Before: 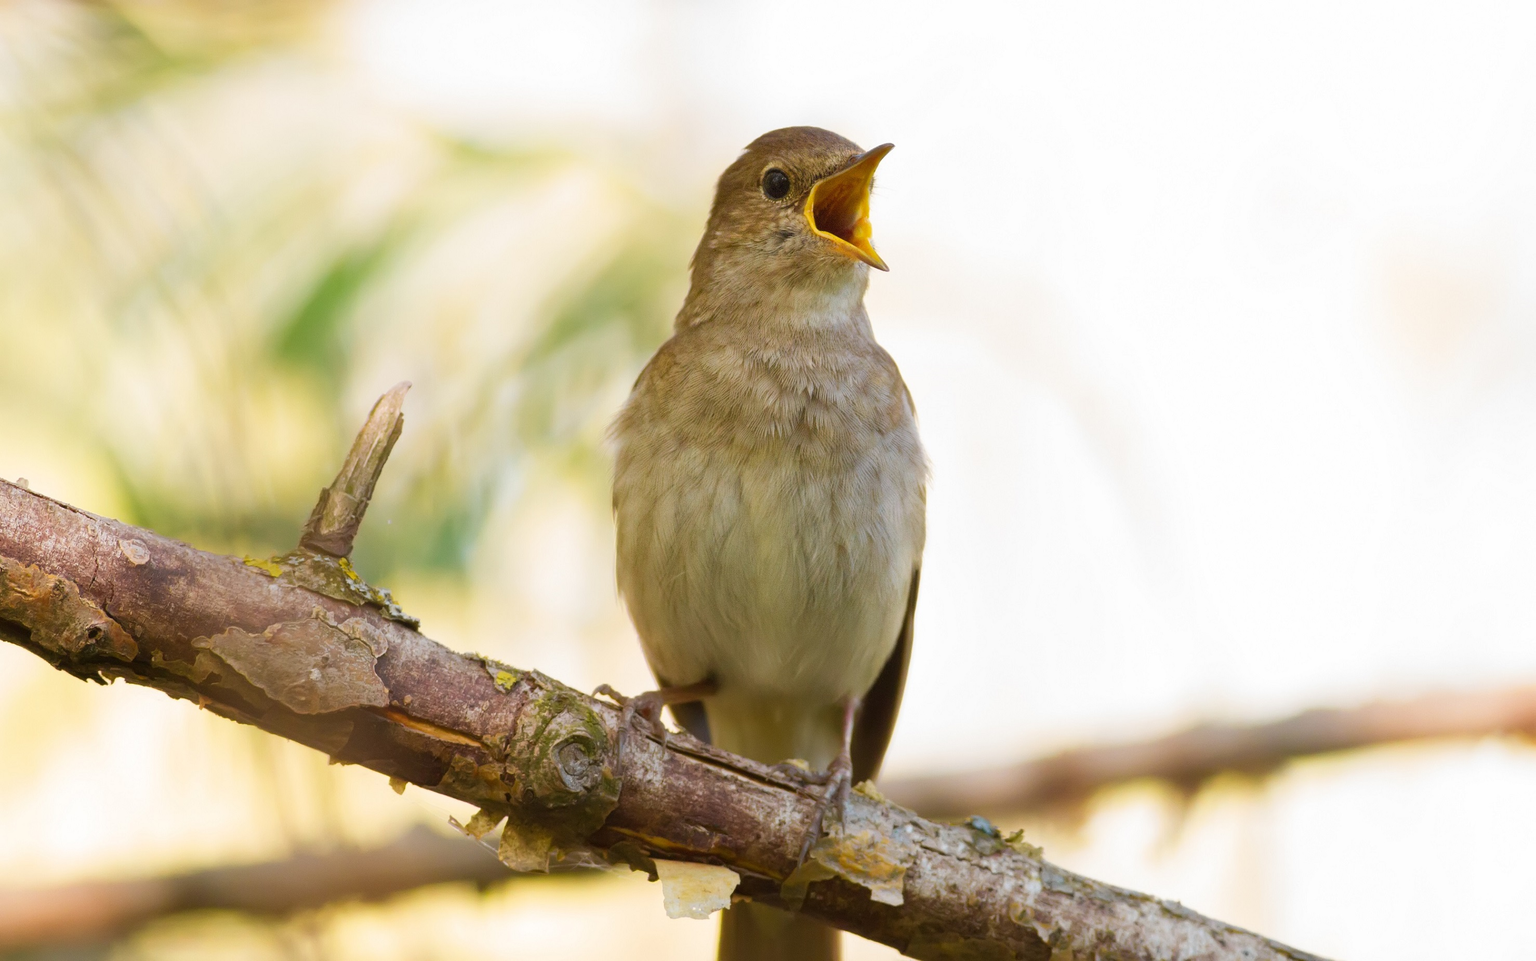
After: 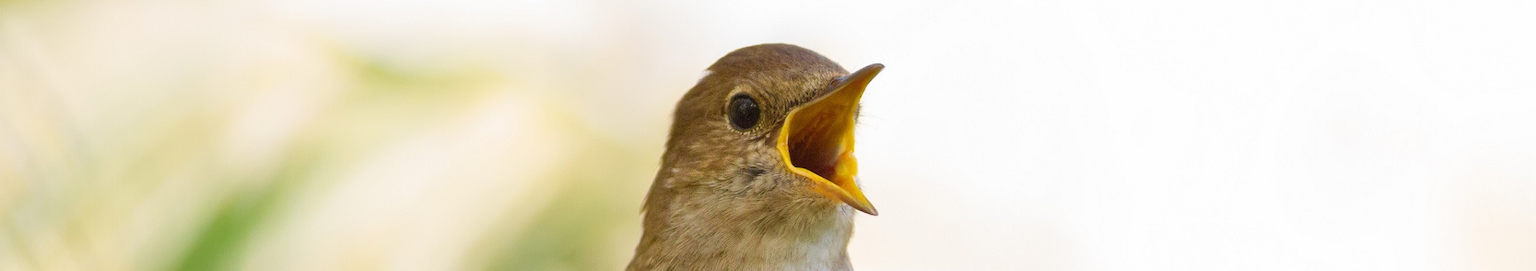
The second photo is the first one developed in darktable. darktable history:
crop and rotate: left 9.712%, top 9.394%, right 5.953%, bottom 66.716%
